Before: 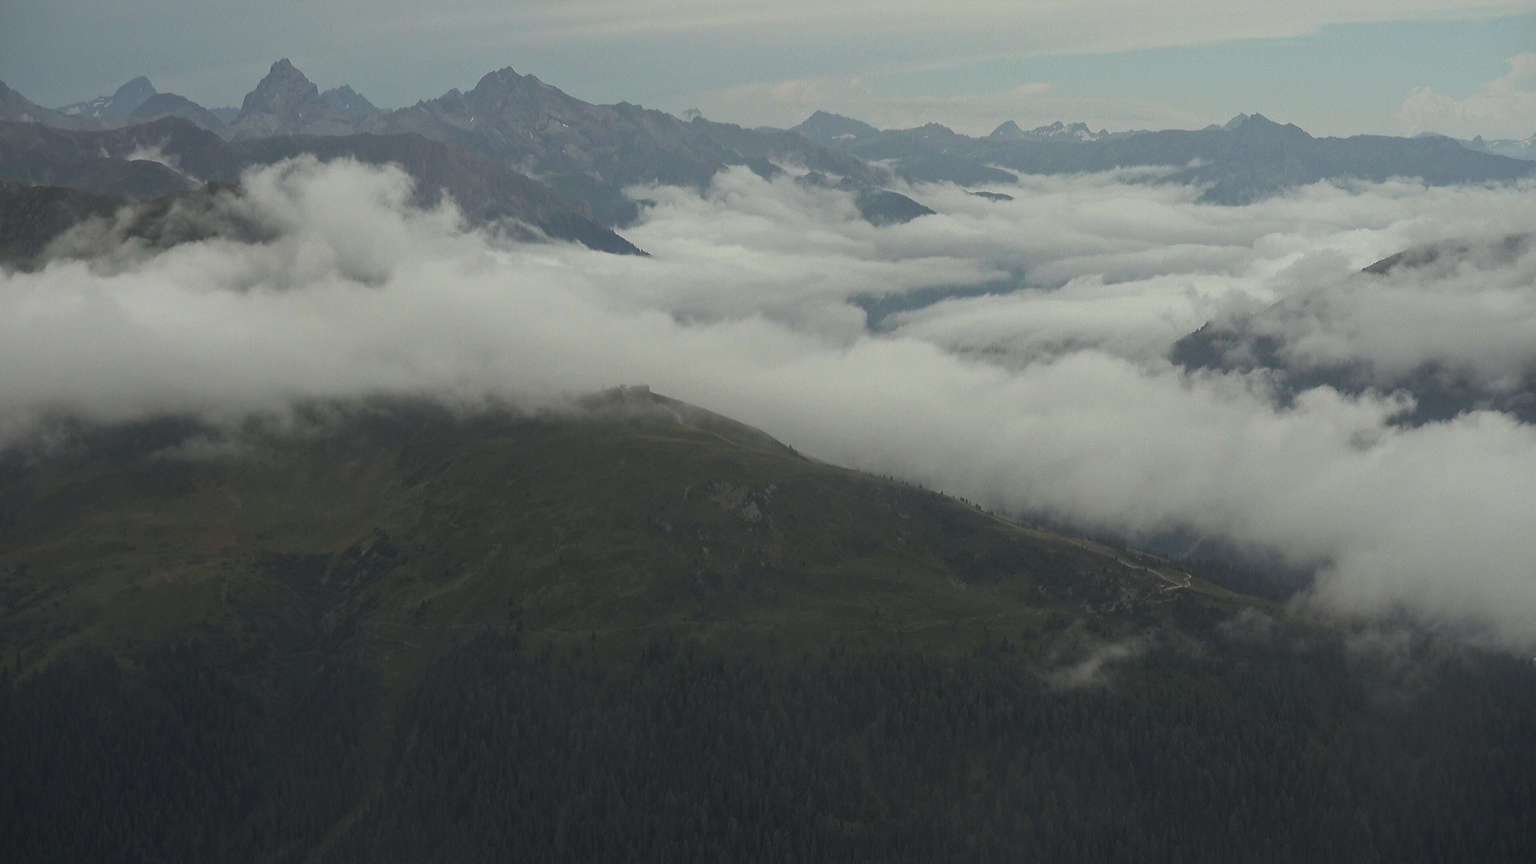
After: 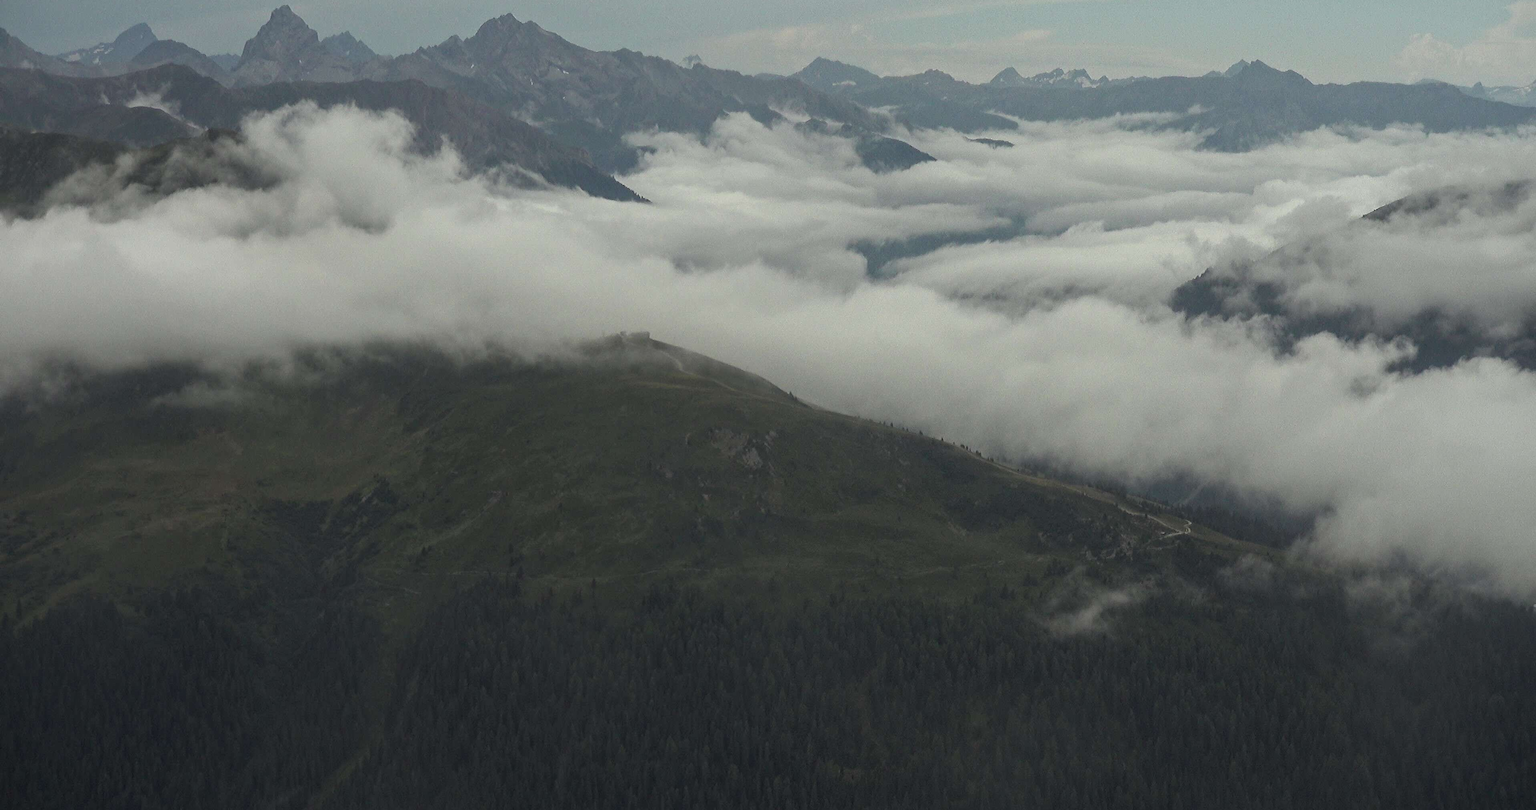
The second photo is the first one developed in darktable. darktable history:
local contrast: detail 130%
crop and rotate: top 6.25%
